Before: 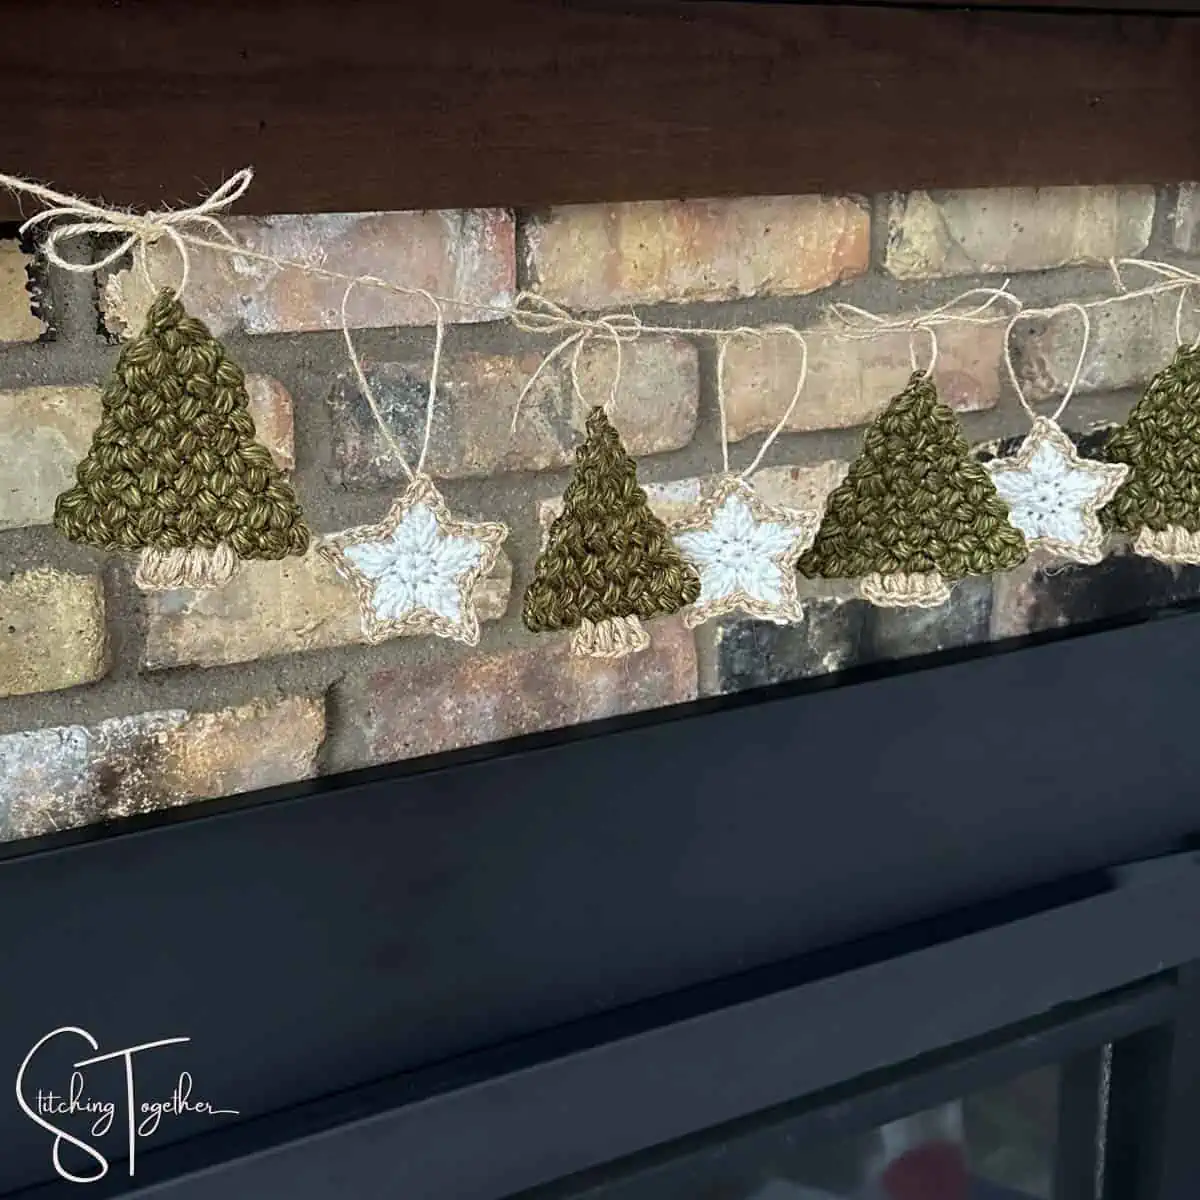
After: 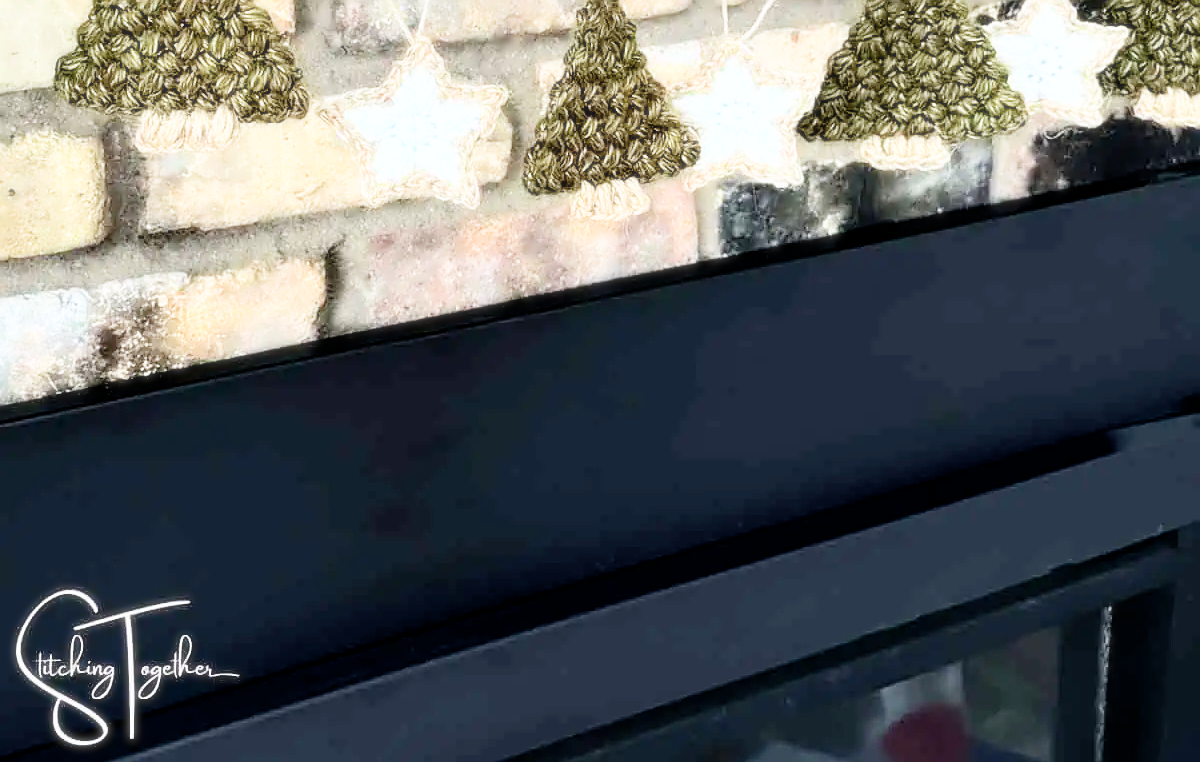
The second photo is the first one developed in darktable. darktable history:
exposure: exposure 1.2 EV, compensate highlight preservation false
filmic rgb: middle gray luminance 29%, black relative exposure -10.3 EV, white relative exposure 5.5 EV, threshold 6 EV, target black luminance 0%, hardness 3.95, latitude 2.04%, contrast 1.132, highlights saturation mix 5%, shadows ↔ highlights balance 15.11%, add noise in highlights 0, preserve chrominance no, color science v3 (2019), use custom middle-gray values true, iterations of high-quality reconstruction 0, contrast in highlights soft, enable highlight reconstruction true
crop and rotate: top 36.435%
sharpen: on, module defaults
bloom: size 0%, threshold 54.82%, strength 8.31%
